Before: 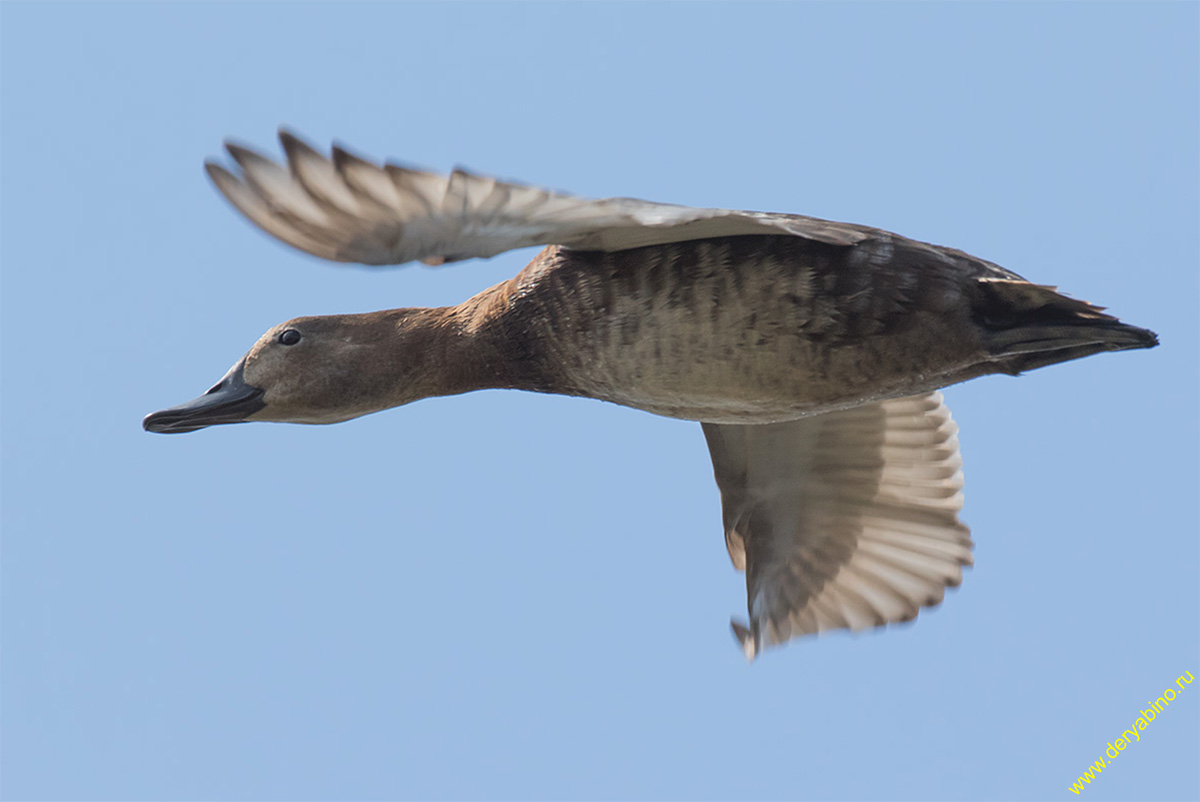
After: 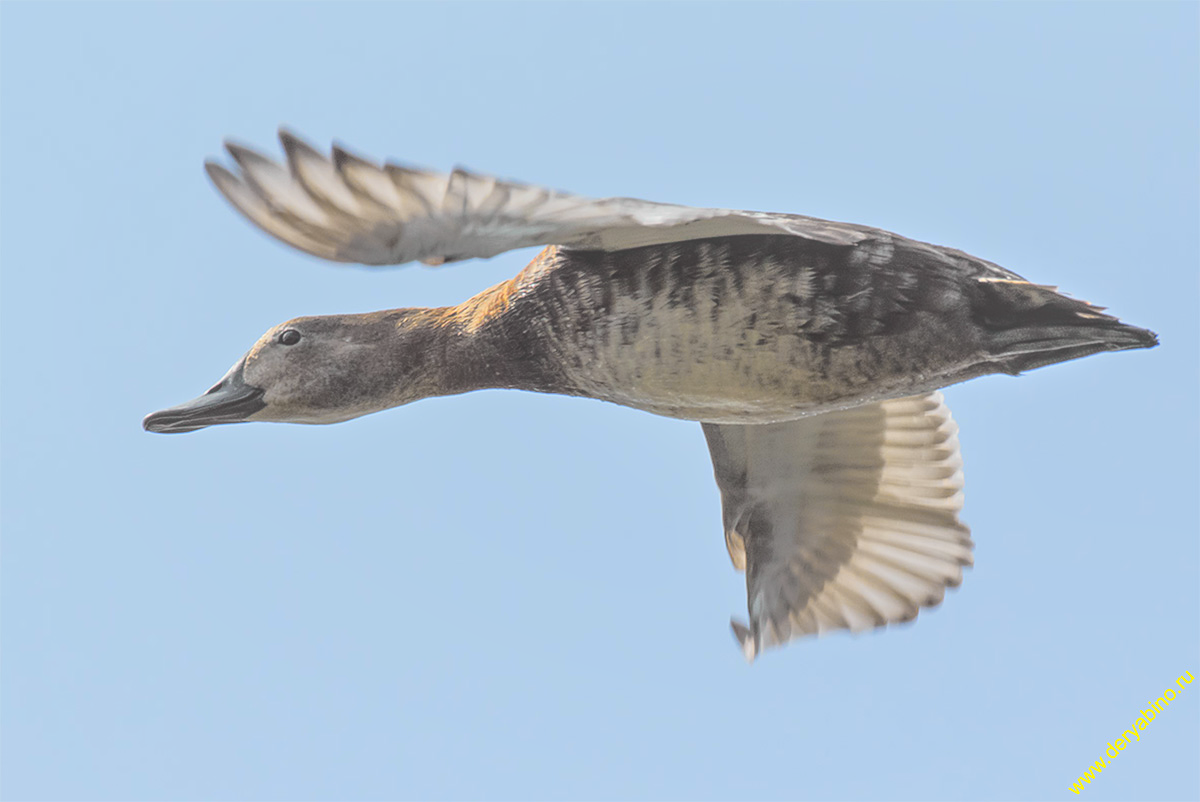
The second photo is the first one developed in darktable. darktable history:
tone curve: curves: ch0 [(0, 0.029) (0.168, 0.142) (0.359, 0.44) (0.469, 0.544) (0.634, 0.722) (0.858, 0.903) (1, 0.968)]; ch1 [(0, 0) (0.437, 0.453) (0.472, 0.47) (0.502, 0.502) (0.54, 0.534) (0.57, 0.592) (0.618, 0.66) (0.699, 0.749) (0.859, 0.919) (1, 1)]; ch2 [(0, 0) (0.33, 0.301) (0.421, 0.443) (0.476, 0.498) (0.505, 0.503) (0.547, 0.557) (0.586, 0.634) (0.608, 0.676) (1, 1)], color space Lab, independent channels, preserve colors none
local contrast: highlights 73%, shadows 20%, midtone range 0.195
